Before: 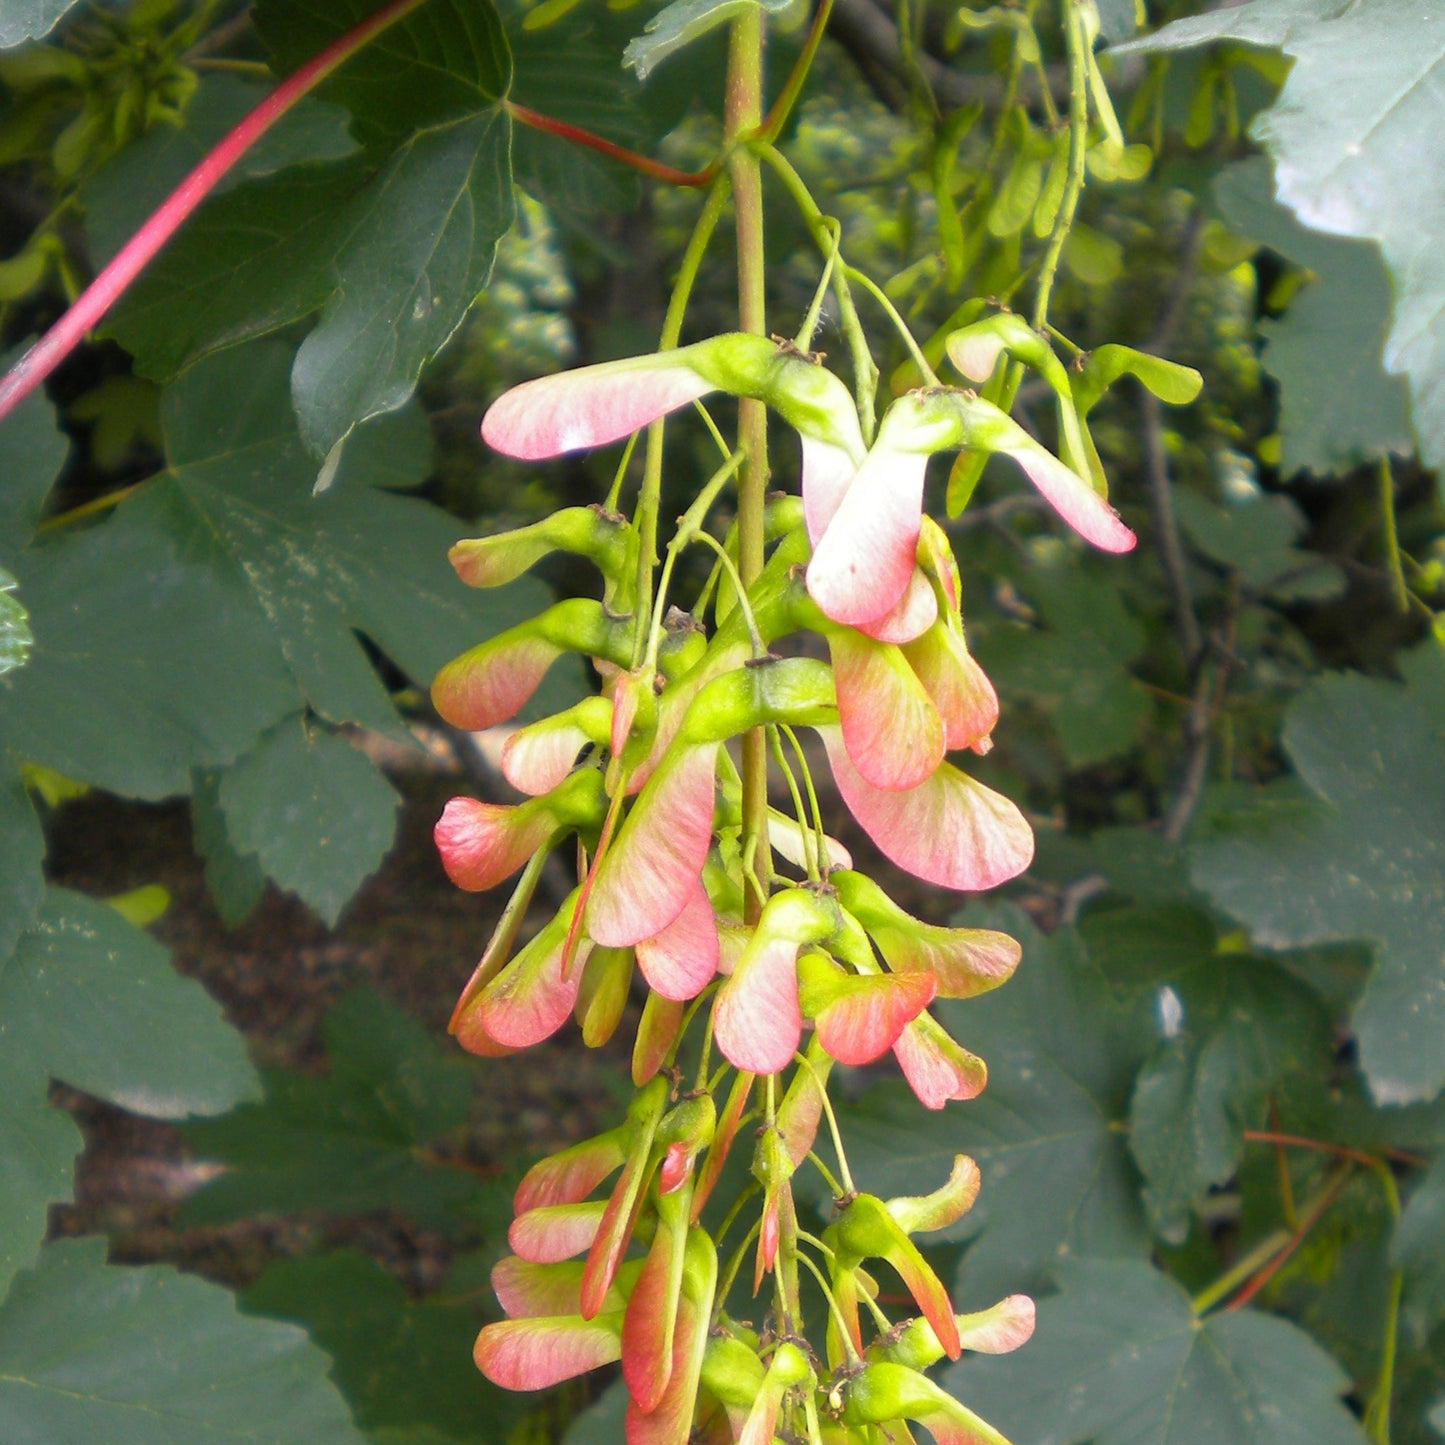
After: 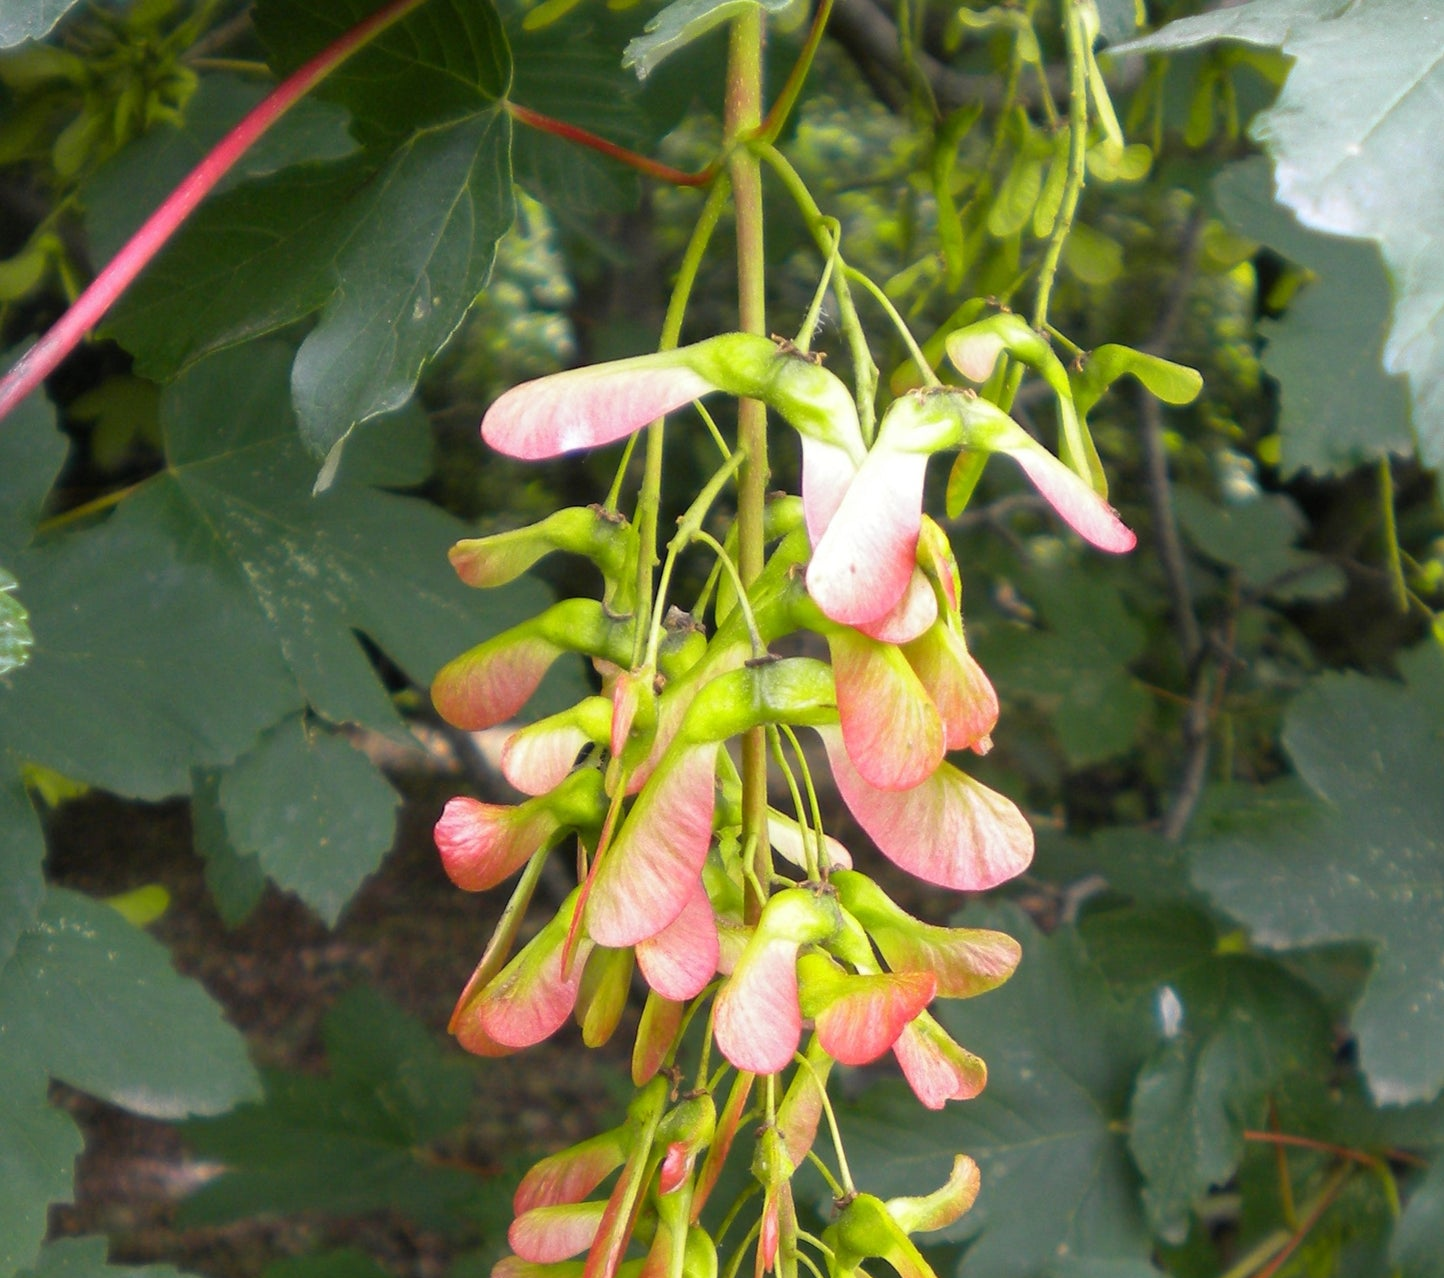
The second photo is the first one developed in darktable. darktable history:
crop and rotate: top 0%, bottom 11.503%
